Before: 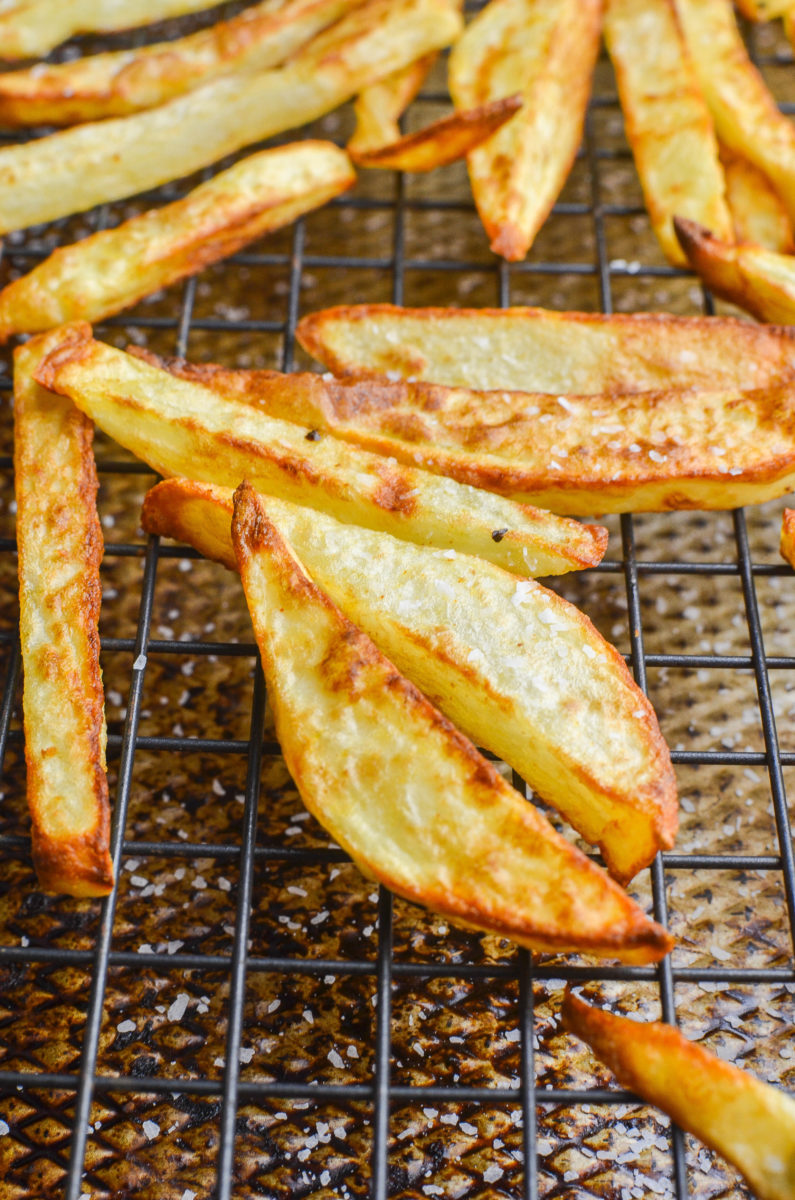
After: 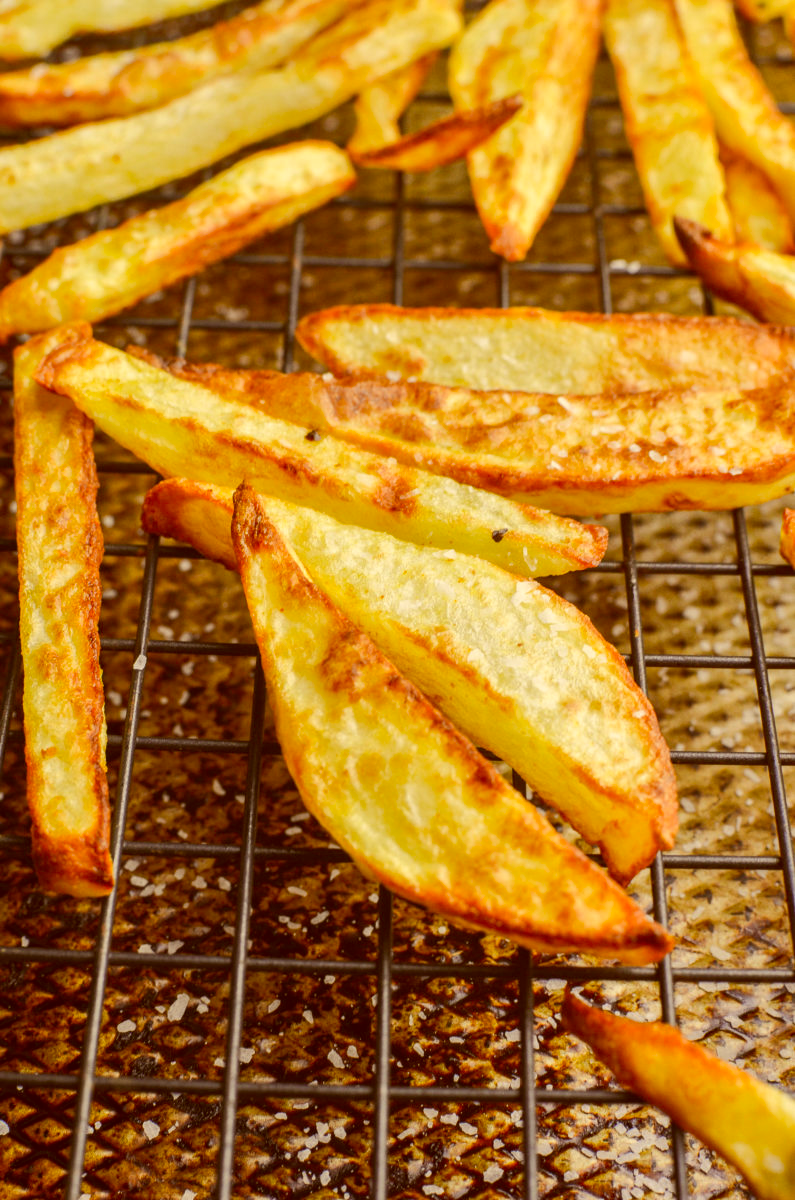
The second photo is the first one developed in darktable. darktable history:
color correction: highlights a* 0.972, highlights b* 24.17, shadows a* 16.07, shadows b* 24.19
